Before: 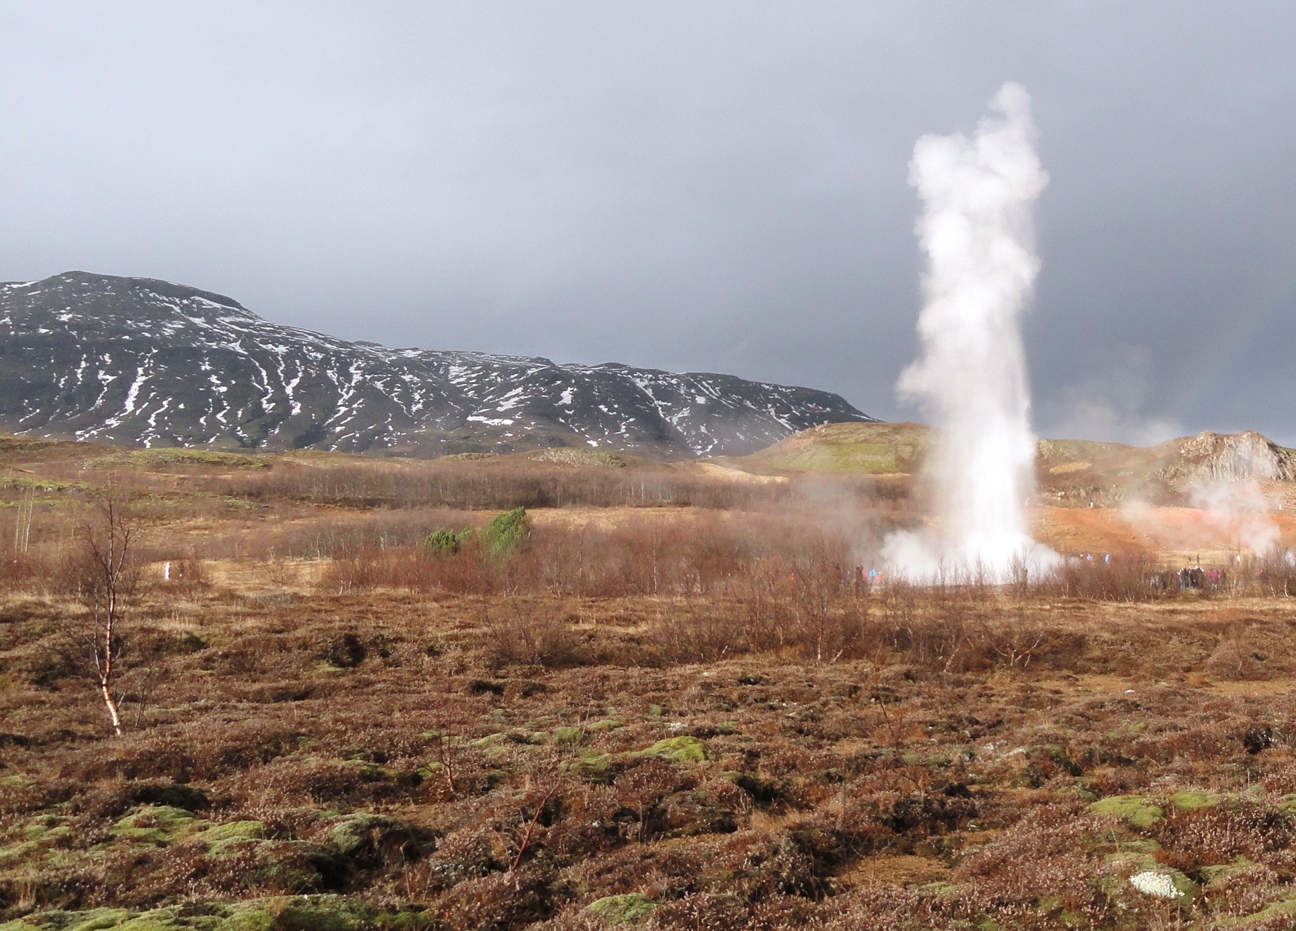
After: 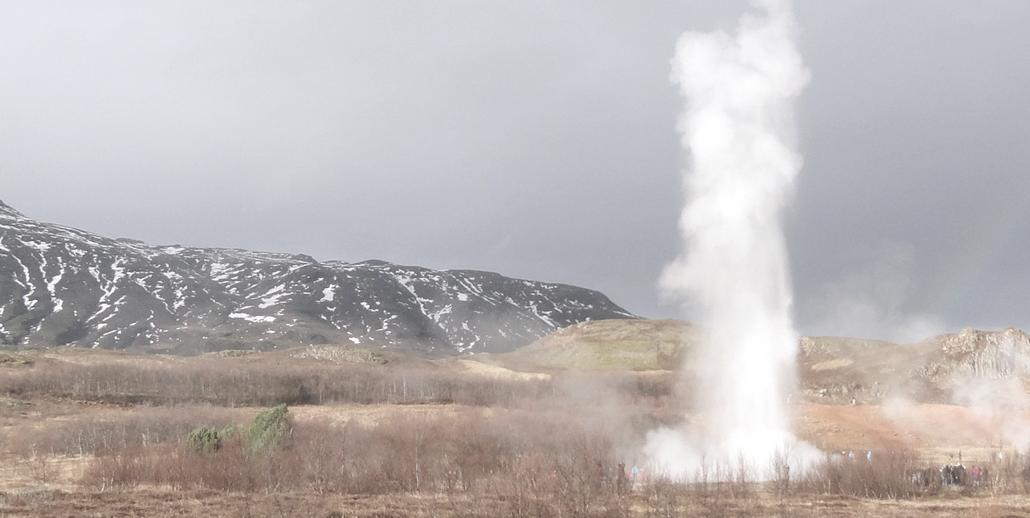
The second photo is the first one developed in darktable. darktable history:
contrast brightness saturation: brightness 0.18, saturation -0.5
crop: left 18.38%, top 11.092%, right 2.134%, bottom 33.217%
